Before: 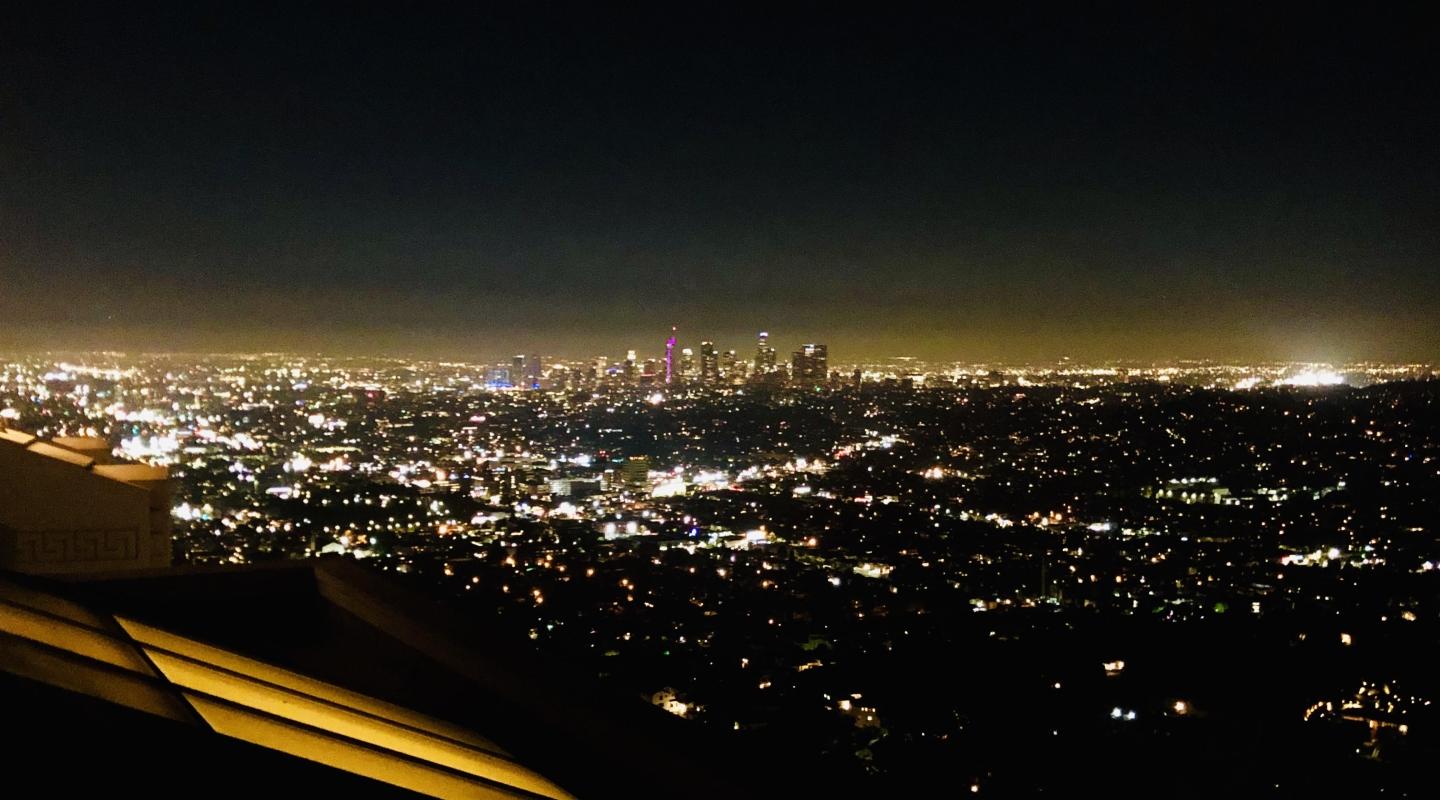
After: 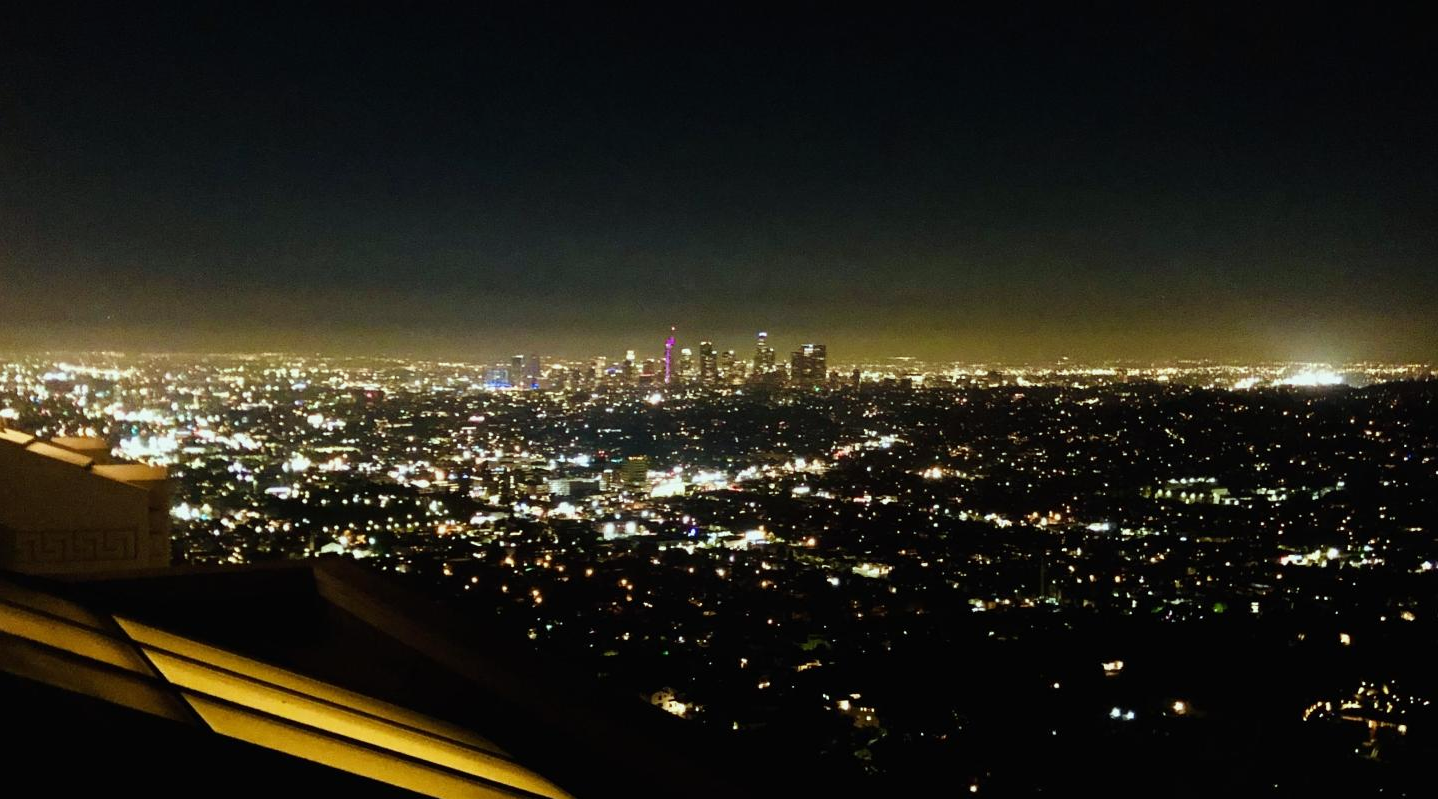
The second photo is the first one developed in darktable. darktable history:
crop and rotate: left 0.074%, bottom 0.008%
color correction: highlights a* -6.75, highlights b* 0.801
